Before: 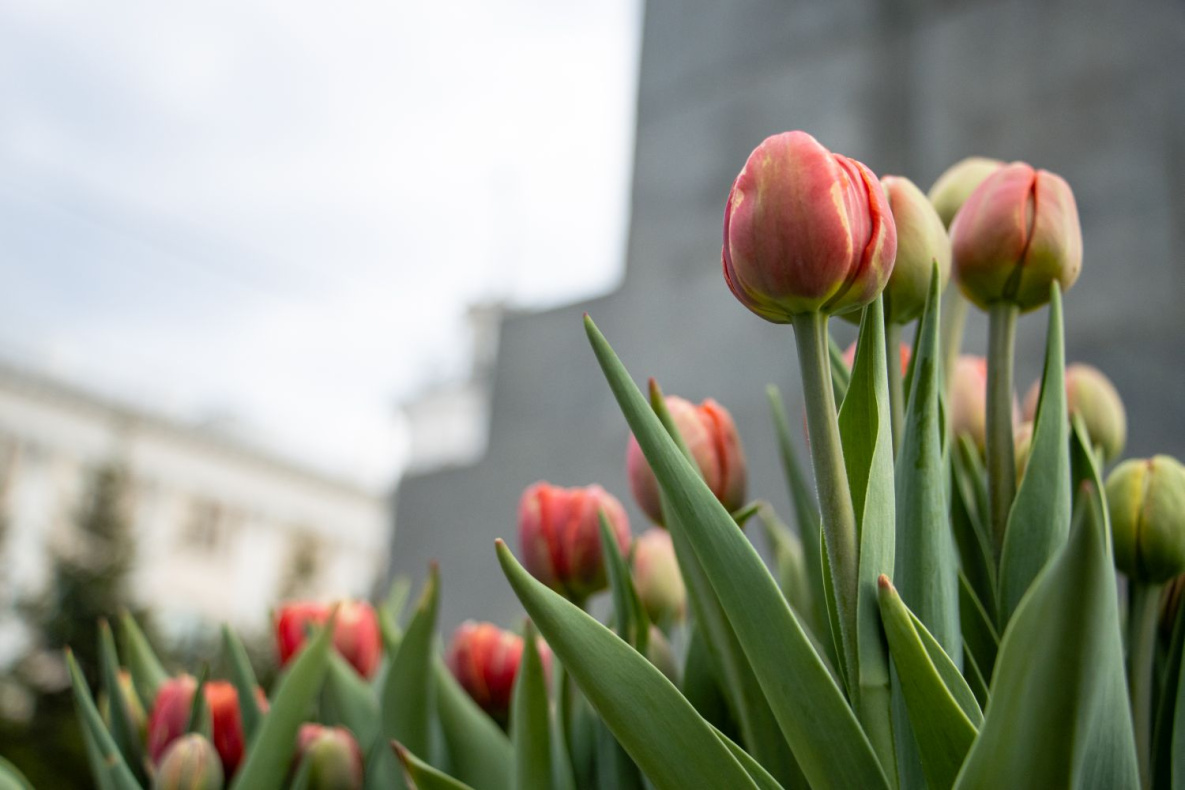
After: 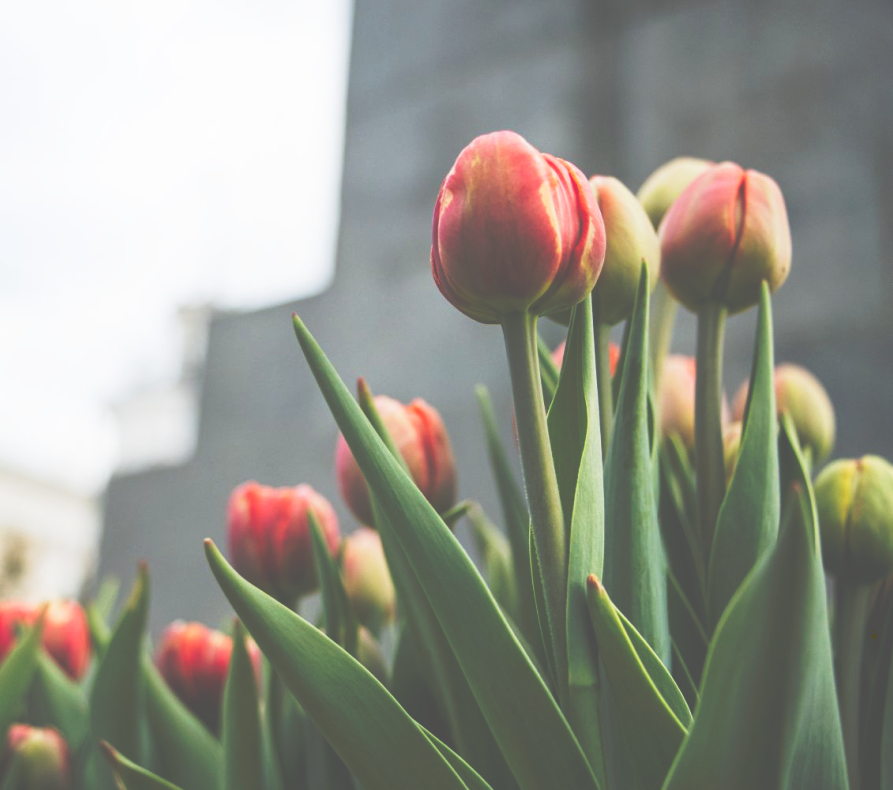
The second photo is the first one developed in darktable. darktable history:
tone curve: curves: ch0 [(0, 0) (0.003, 0.319) (0.011, 0.319) (0.025, 0.323) (0.044, 0.323) (0.069, 0.327) (0.1, 0.33) (0.136, 0.338) (0.177, 0.348) (0.224, 0.361) (0.277, 0.374) (0.335, 0.398) (0.399, 0.444) (0.468, 0.516) (0.543, 0.595) (0.623, 0.694) (0.709, 0.793) (0.801, 0.883) (0.898, 0.942) (1, 1)], preserve colors none
crop and rotate: left 24.6%
local contrast: mode bilateral grid, contrast 100, coarseness 100, detail 91%, midtone range 0.2
